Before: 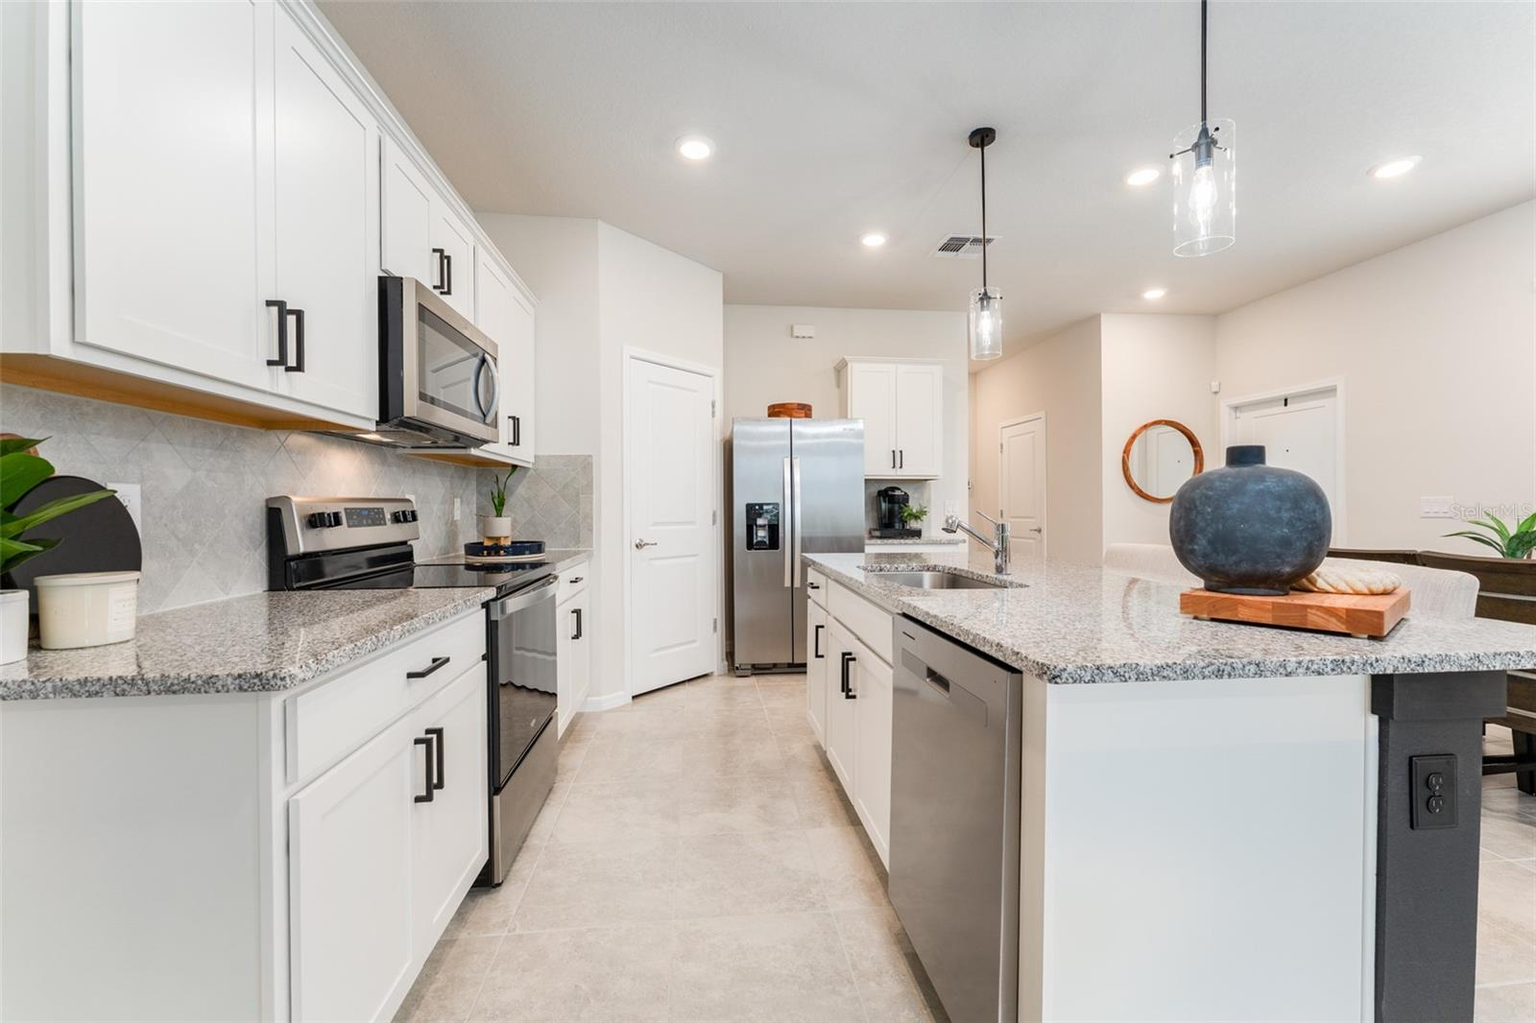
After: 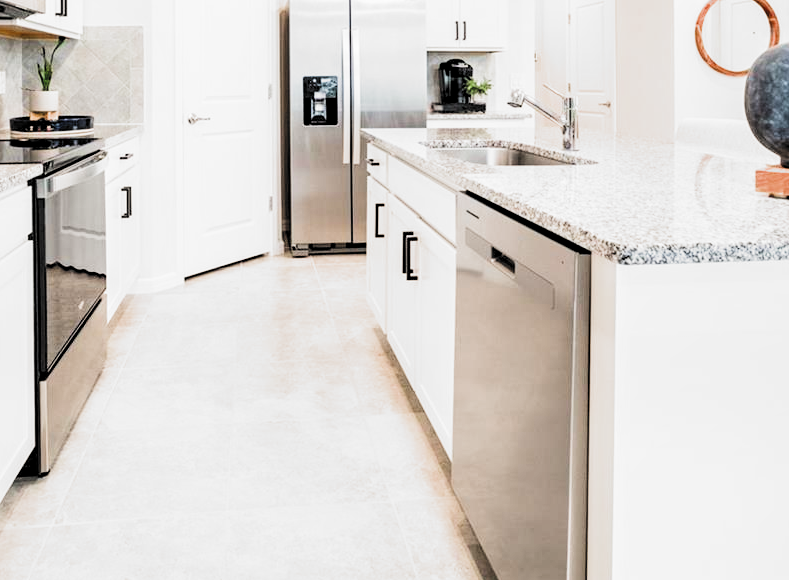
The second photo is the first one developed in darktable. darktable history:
exposure: black level correction 0, exposure 0.591 EV, compensate highlight preservation false
crop: left 29.641%, top 42.046%, right 20.99%, bottom 3.466%
filmic rgb: black relative exposure -5.05 EV, white relative exposure 3.98 EV, threshold 2.94 EV, hardness 2.88, contrast 1.187, highlights saturation mix -31.03%, add noise in highlights 0.001, color science v3 (2019), use custom middle-gray values true, contrast in highlights soft, enable highlight reconstruction true
contrast brightness saturation: contrast 0.203, brightness 0.163, saturation 0.215
local contrast: highlights 107%, shadows 101%, detail 131%, midtone range 0.2
